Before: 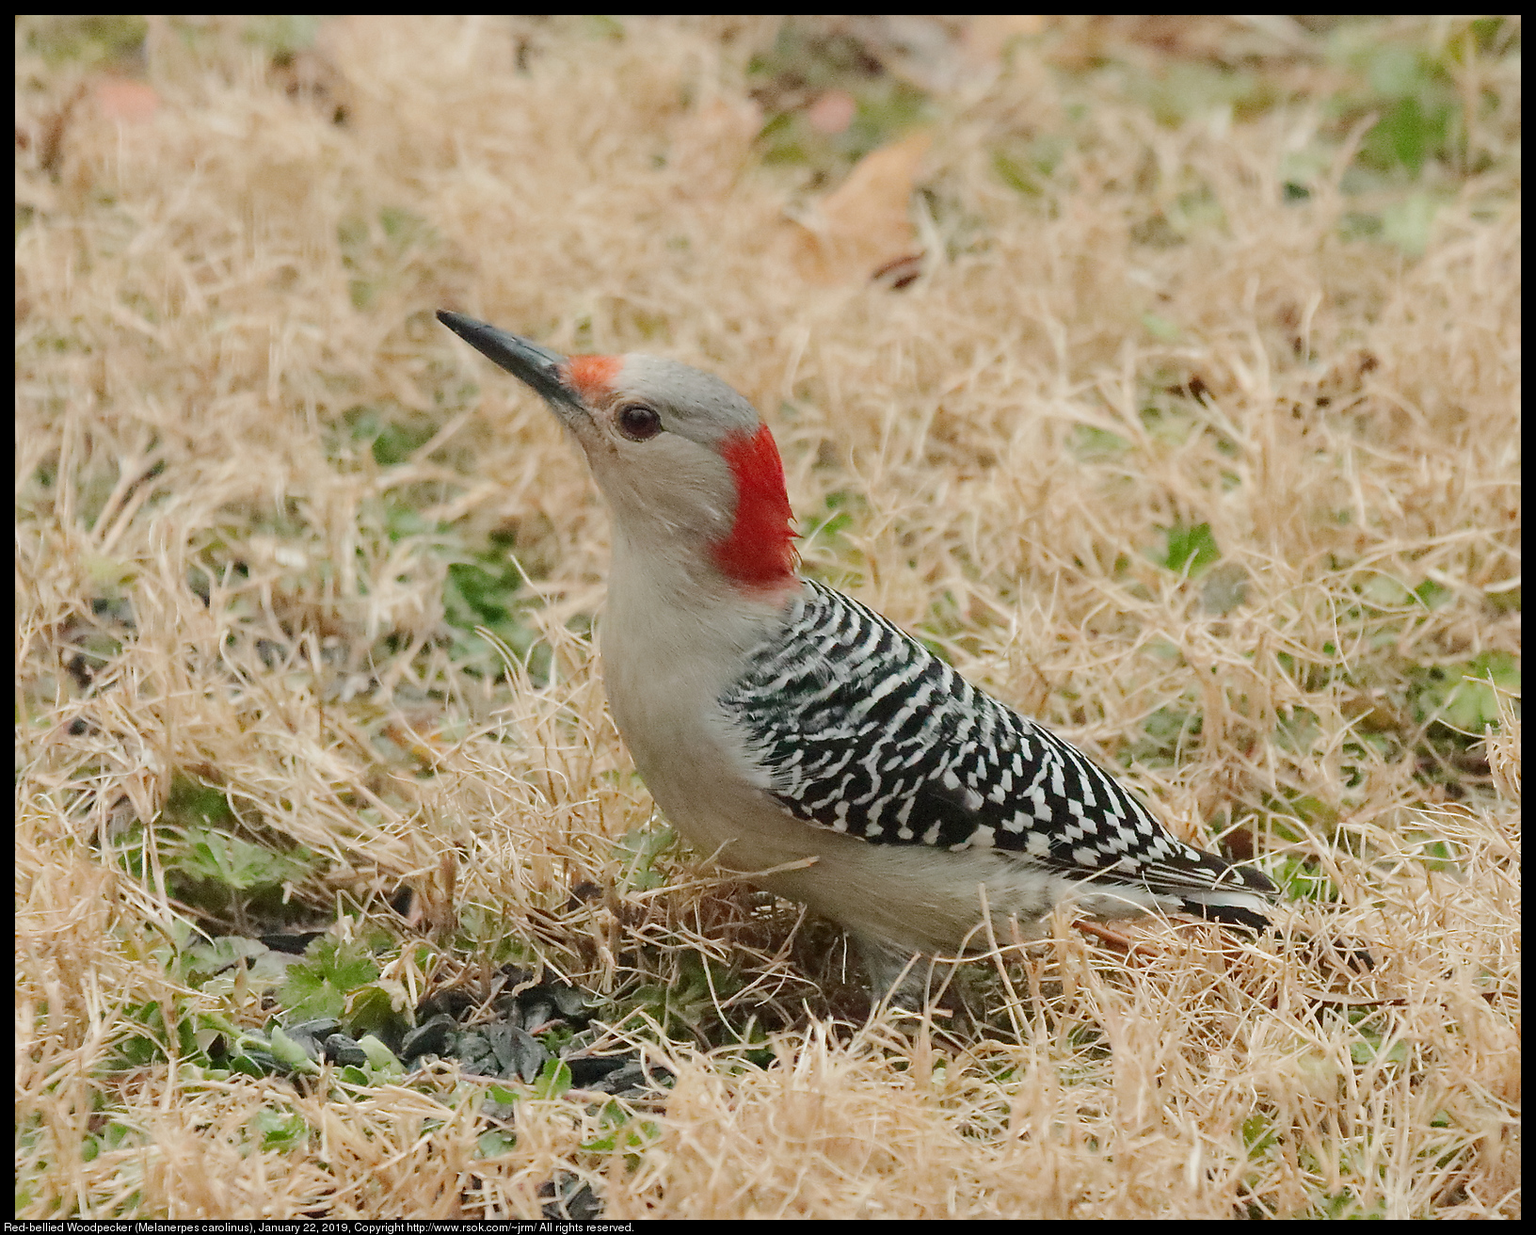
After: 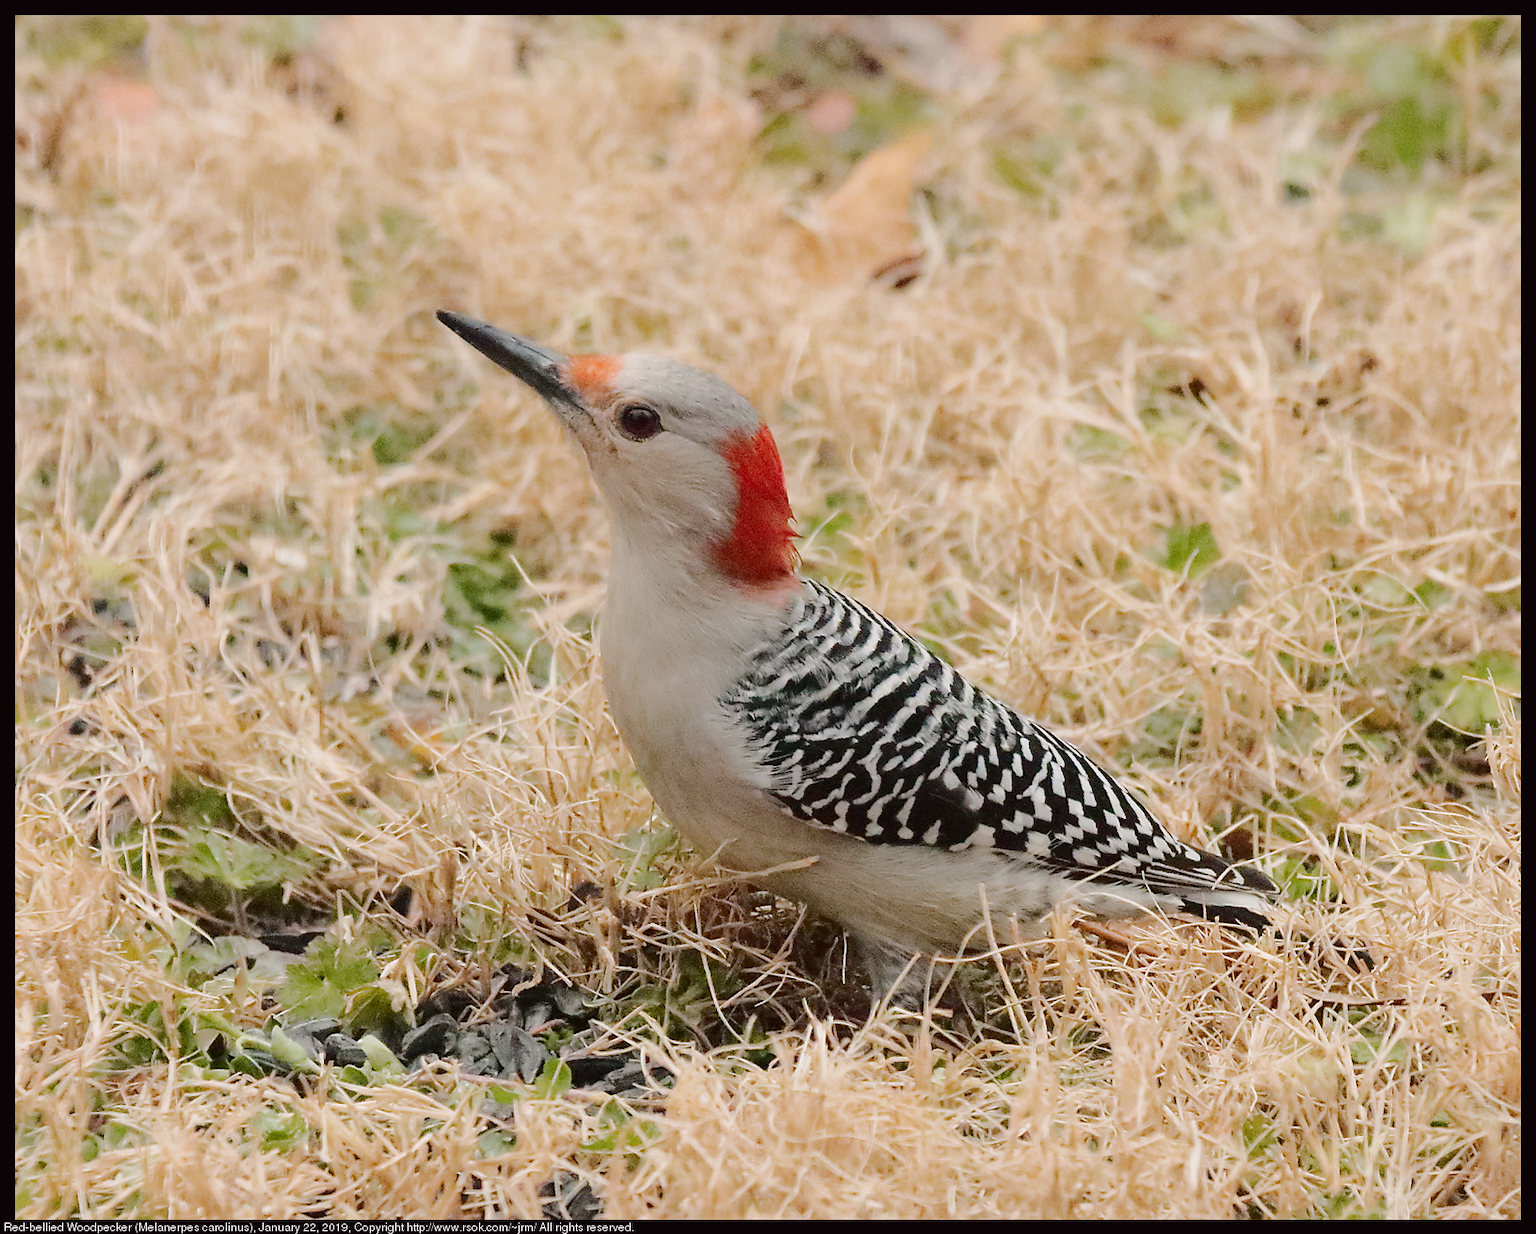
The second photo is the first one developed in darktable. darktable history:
tone curve: curves: ch0 [(0.003, 0.015) (0.104, 0.07) (0.236, 0.218) (0.401, 0.443) (0.495, 0.55) (0.65, 0.68) (0.832, 0.858) (1, 0.977)]; ch1 [(0, 0) (0.161, 0.092) (0.35, 0.33) (0.379, 0.401) (0.45, 0.466) (0.489, 0.499) (0.55, 0.56) (0.621, 0.615) (0.718, 0.734) (1, 1)]; ch2 [(0, 0) (0.369, 0.427) (0.44, 0.434) (0.502, 0.501) (0.557, 0.55) (0.586, 0.59) (1, 1)], color space Lab, independent channels, preserve colors none
tone equalizer: on, module defaults
